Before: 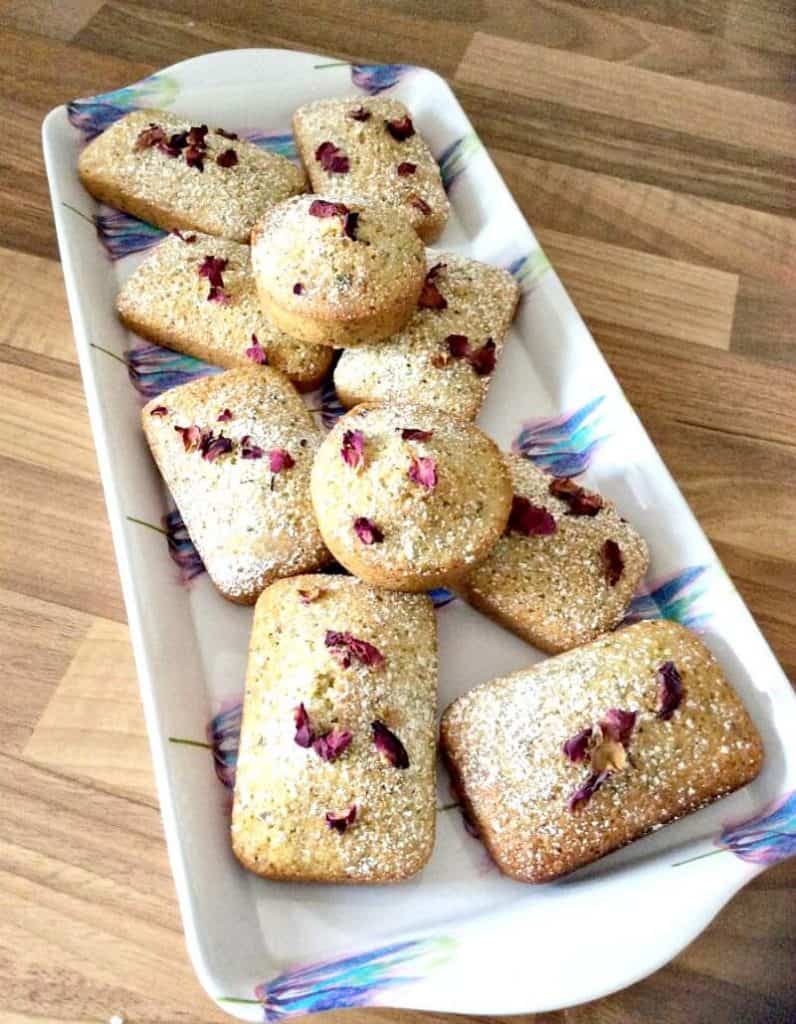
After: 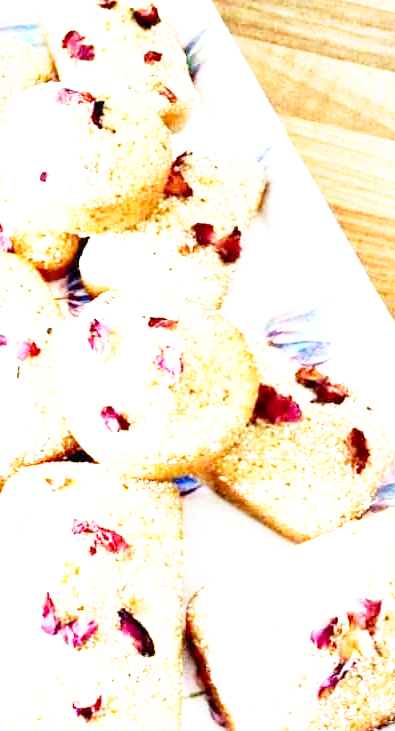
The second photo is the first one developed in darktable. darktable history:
exposure: black level correction 0, exposure 1.473 EV, compensate exposure bias true, compensate highlight preservation false
base curve: curves: ch0 [(0, 0) (0.012, 0.01) (0.073, 0.168) (0.31, 0.711) (0.645, 0.957) (1, 1)], preserve colors none
crop: left 31.954%, top 10.963%, right 18.362%, bottom 17.572%
